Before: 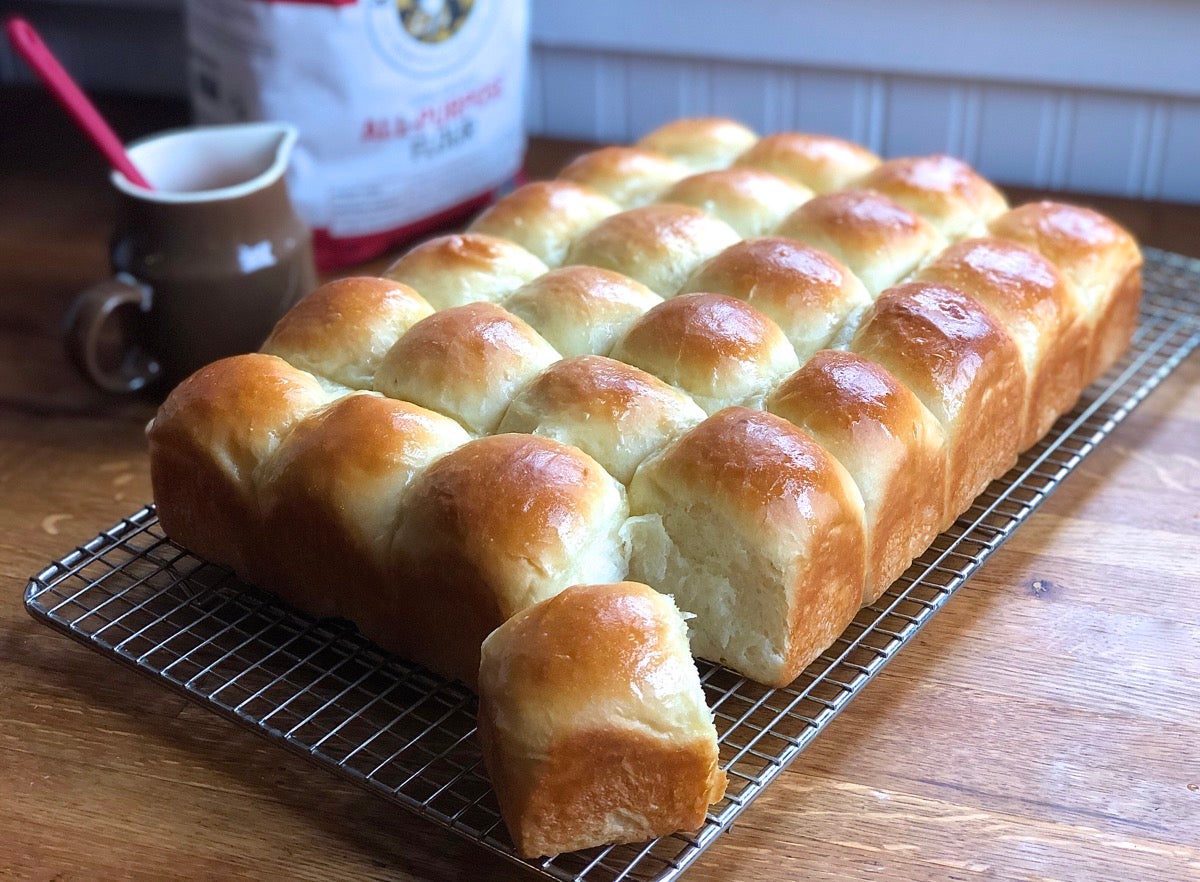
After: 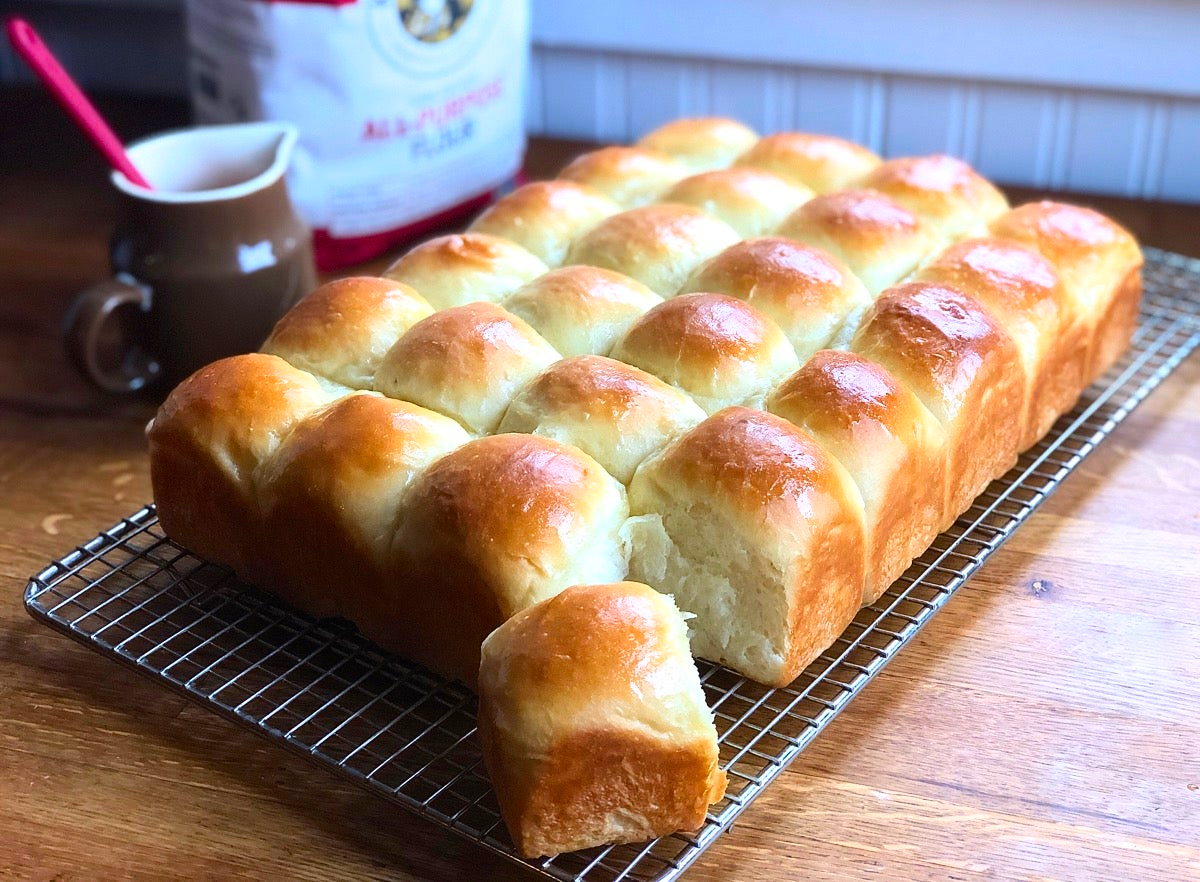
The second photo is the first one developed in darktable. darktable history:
contrast brightness saturation: contrast 0.232, brightness 0.11, saturation 0.287
